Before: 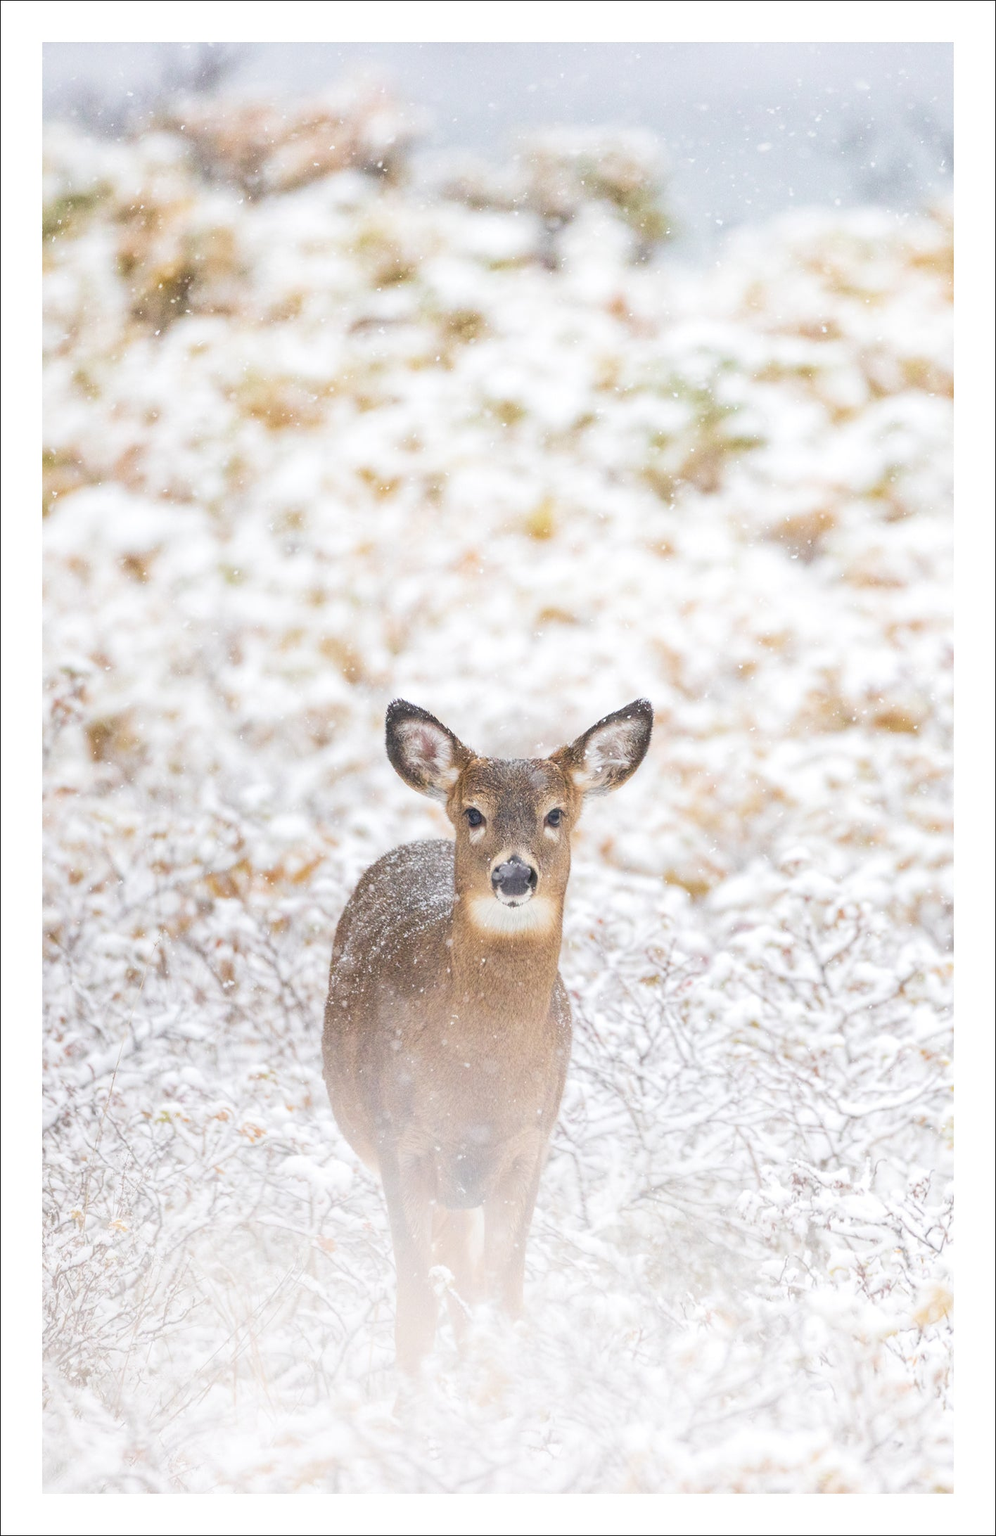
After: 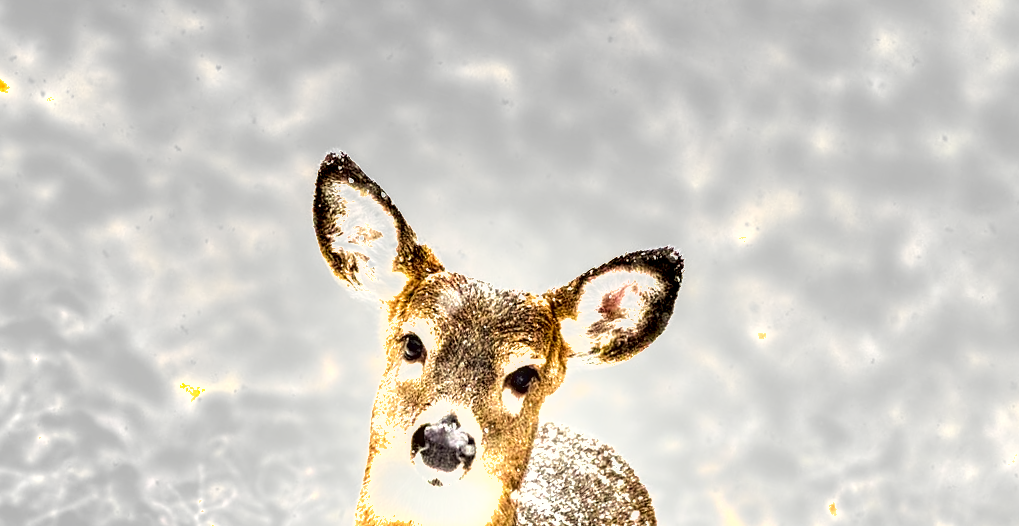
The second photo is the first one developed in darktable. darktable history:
shadows and highlights: shadows 22.7, highlights -48.71, soften with gaussian
exposure: black level correction 0, exposure 1.45 EV, compensate exposure bias true, compensate highlight preservation false
crop and rotate: angle 16.12°, top 30.835%, bottom 35.653%
local contrast: on, module defaults
color balance: lift [1.001, 1.007, 1, 0.993], gamma [1.023, 1.026, 1.01, 0.974], gain [0.964, 1.059, 1.073, 0.927]
